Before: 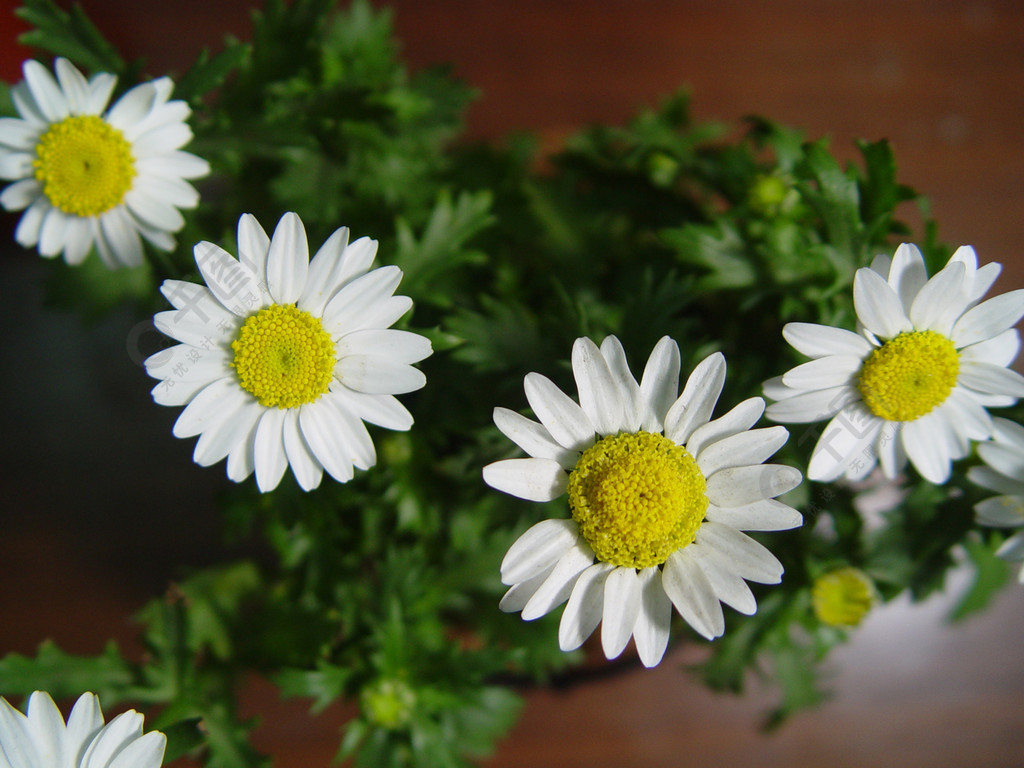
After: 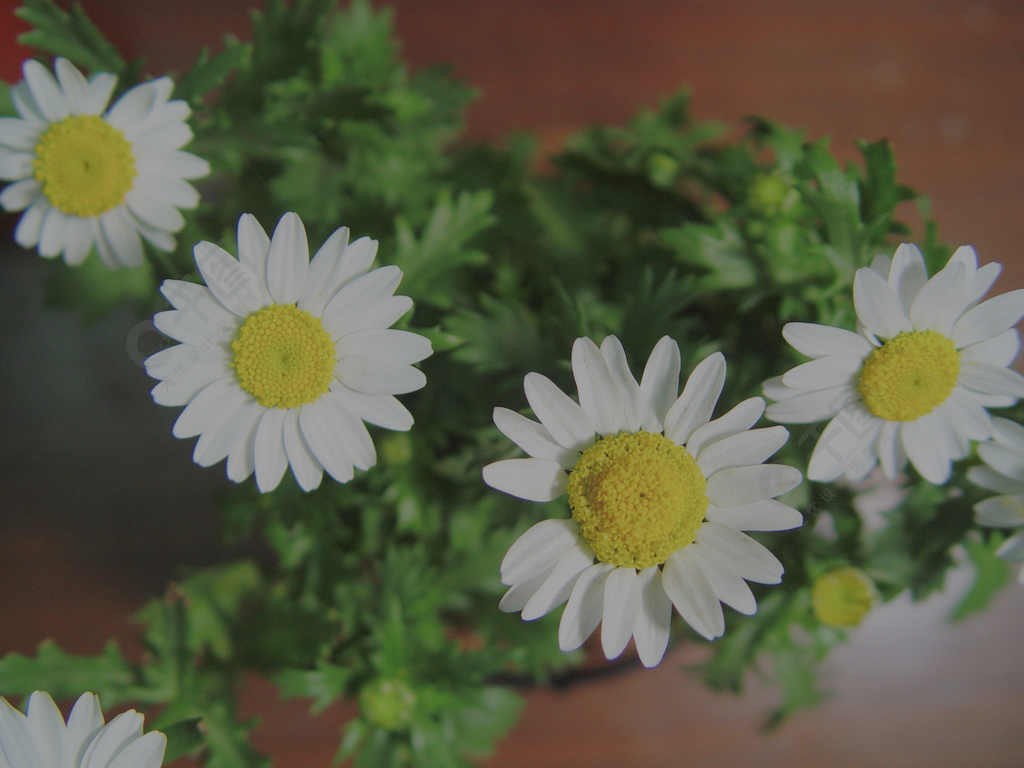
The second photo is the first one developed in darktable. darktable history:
filmic rgb: black relative exposure -15.98 EV, white relative exposure 7.98 EV, hardness 4.11, latitude 50.06%, contrast 0.515
